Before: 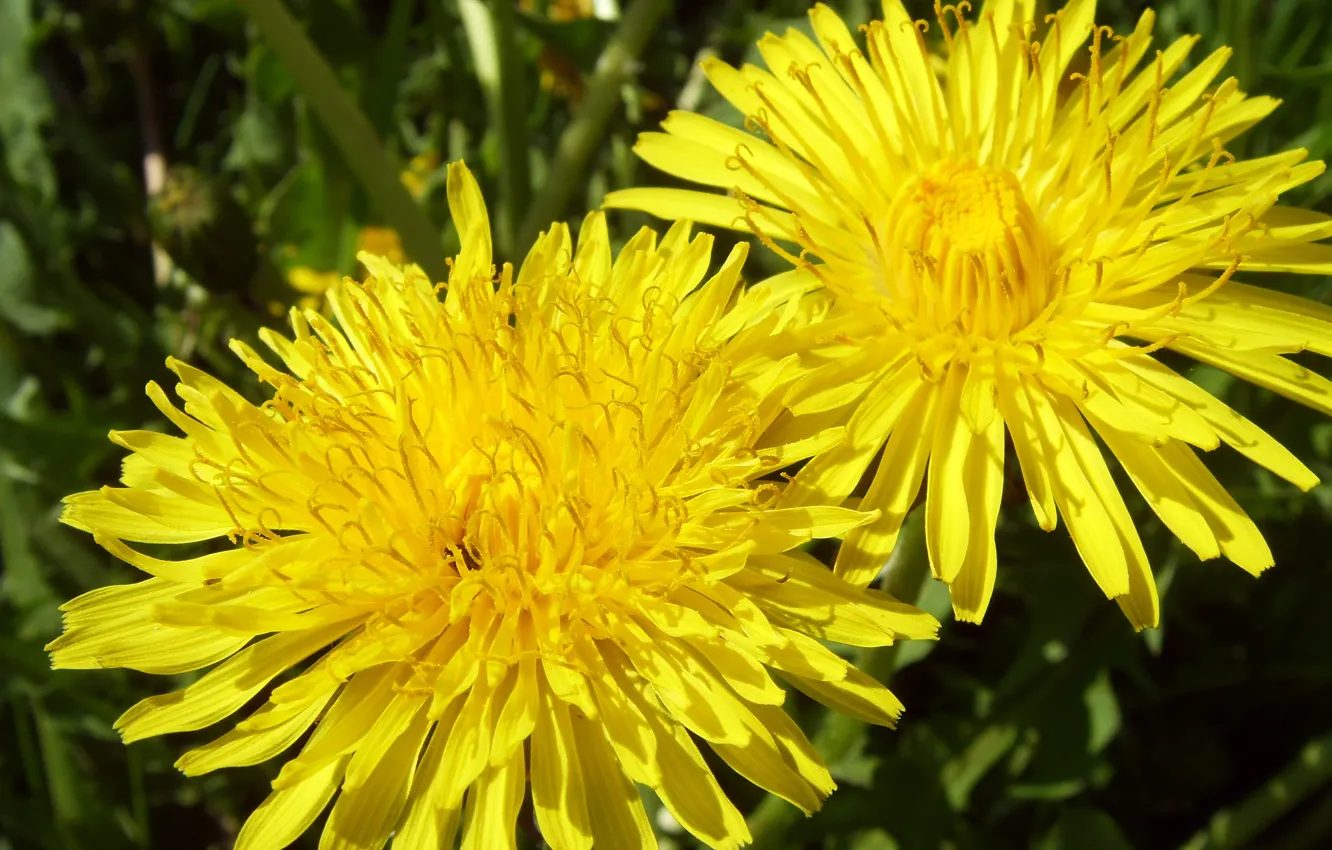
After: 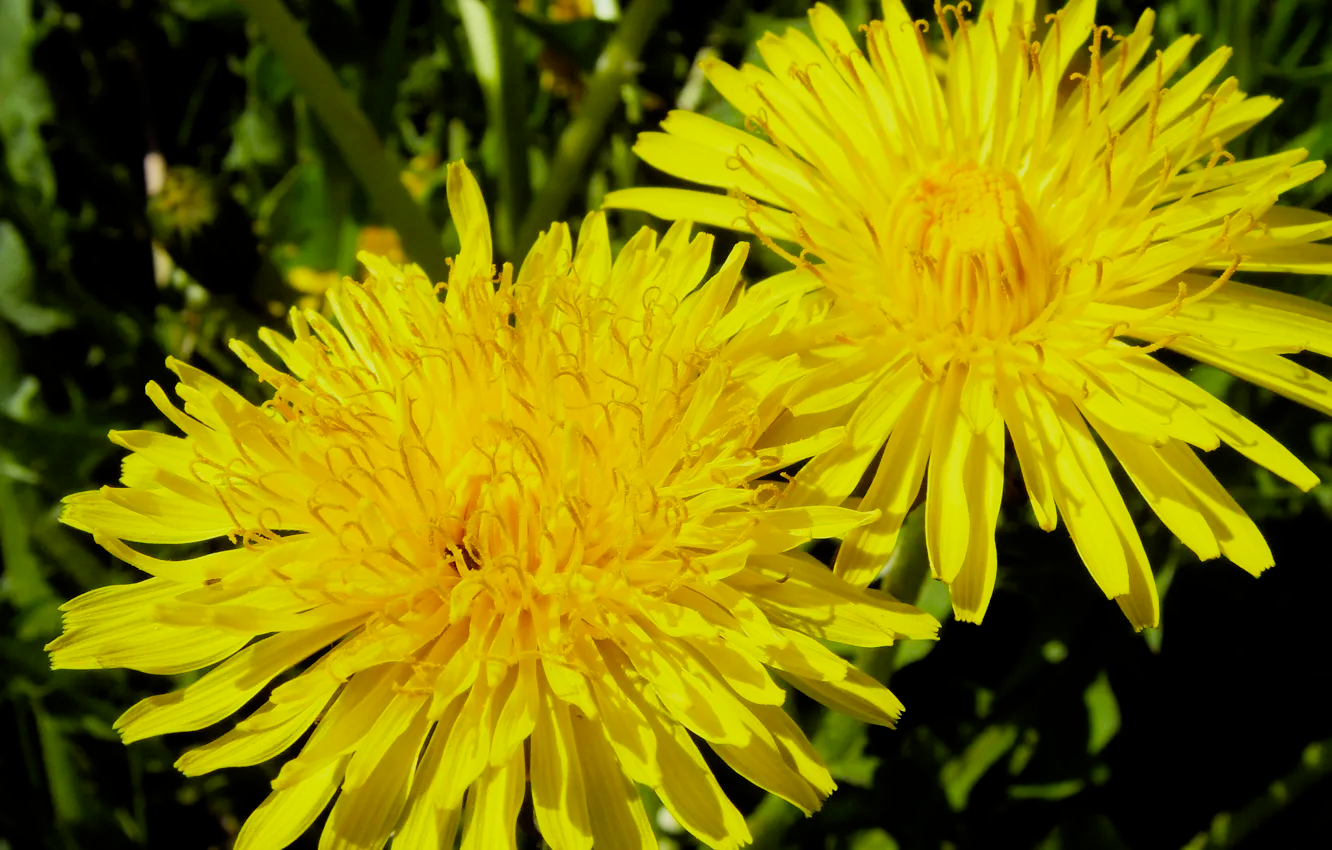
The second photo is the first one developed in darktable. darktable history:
filmic rgb: black relative exposure -7.75 EV, white relative exposure 4.4 EV, threshold 3 EV, target black luminance 0%, hardness 3.76, latitude 50.51%, contrast 1.074, highlights saturation mix 10%, shadows ↔ highlights balance -0.22%, color science v4 (2020), enable highlight reconstruction true
white balance: red 0.978, blue 0.999
